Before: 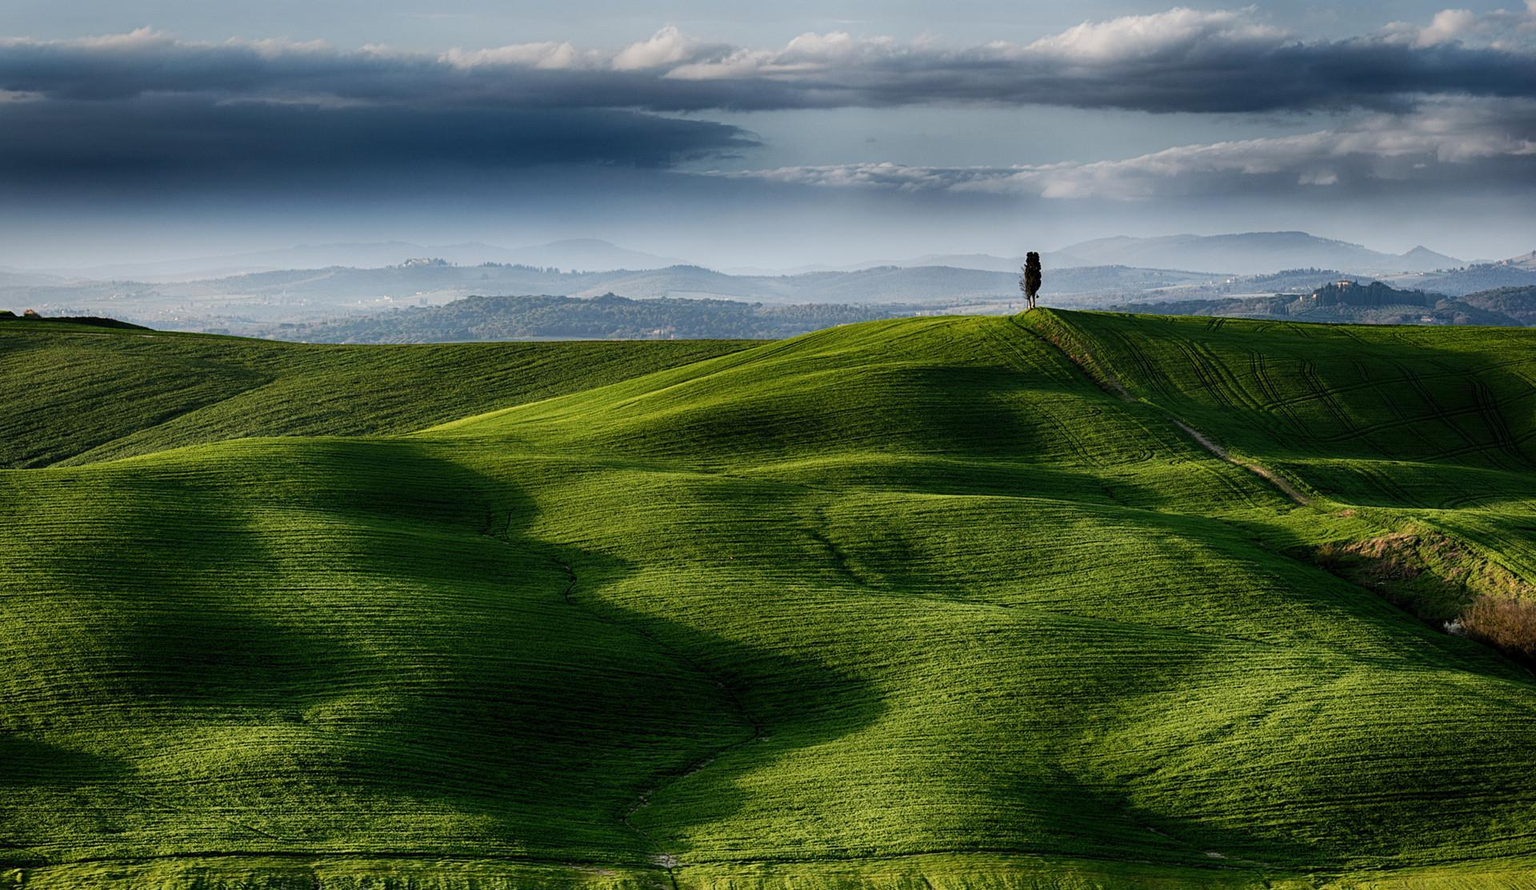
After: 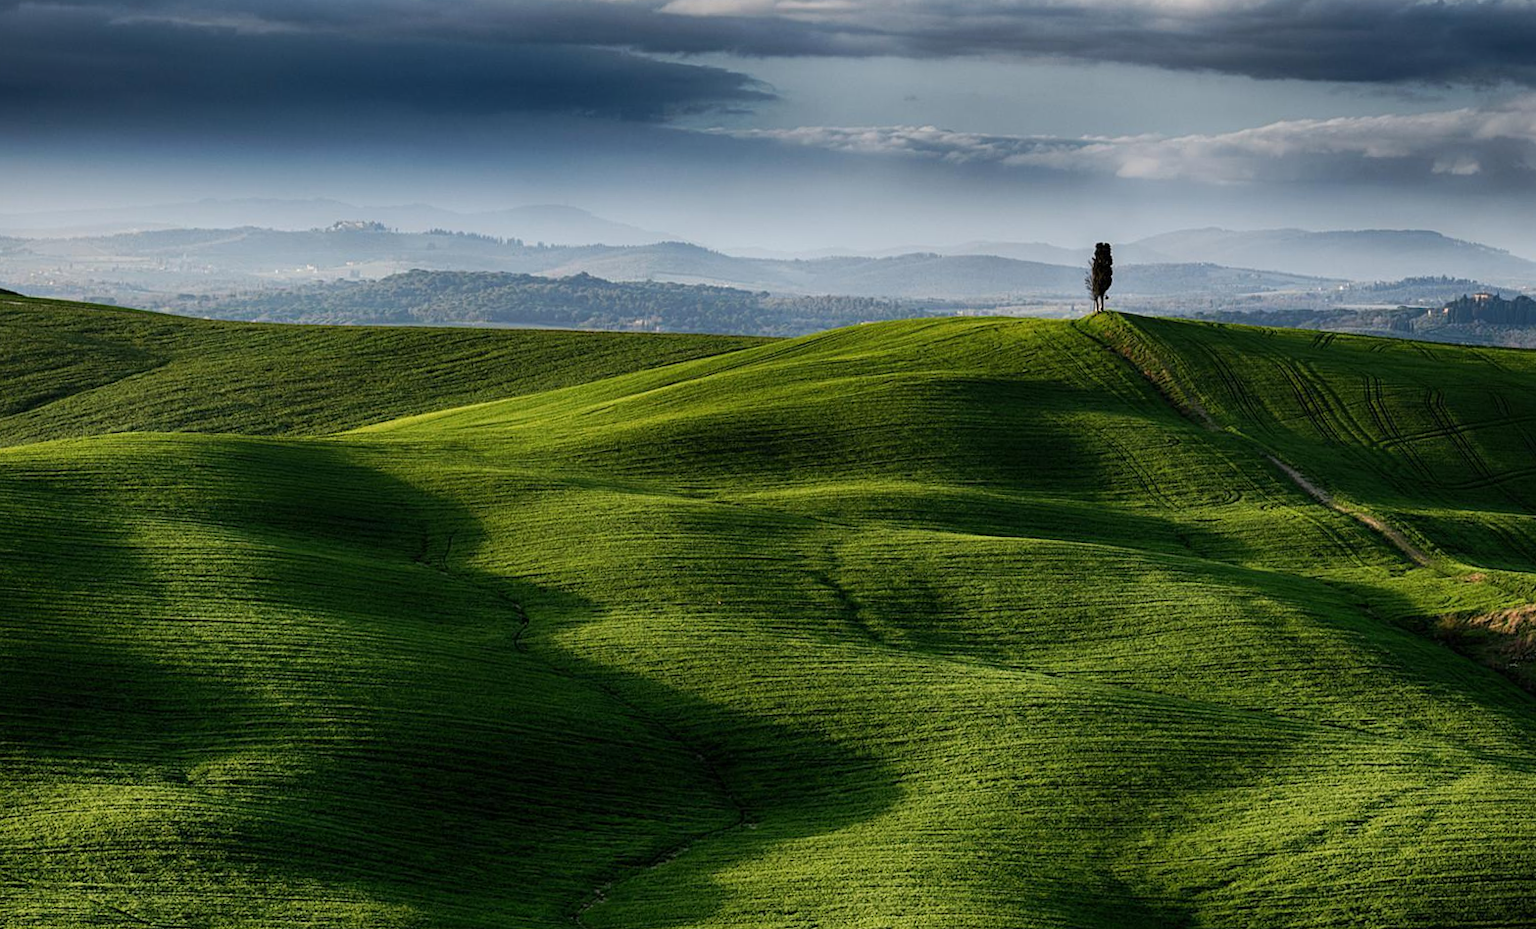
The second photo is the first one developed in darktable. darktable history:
crop and rotate: left 10.071%, top 10.071%, right 10.02%, bottom 10.02%
rotate and perspective: rotation 2.27°, automatic cropping off
tone curve: curves: ch0 [(0, 0) (0.003, 0.003) (0.011, 0.011) (0.025, 0.025) (0.044, 0.044) (0.069, 0.068) (0.1, 0.098) (0.136, 0.134) (0.177, 0.175) (0.224, 0.221) (0.277, 0.273) (0.335, 0.331) (0.399, 0.394) (0.468, 0.462) (0.543, 0.543) (0.623, 0.623) (0.709, 0.709) (0.801, 0.801) (0.898, 0.898) (1, 1)], preserve colors none
